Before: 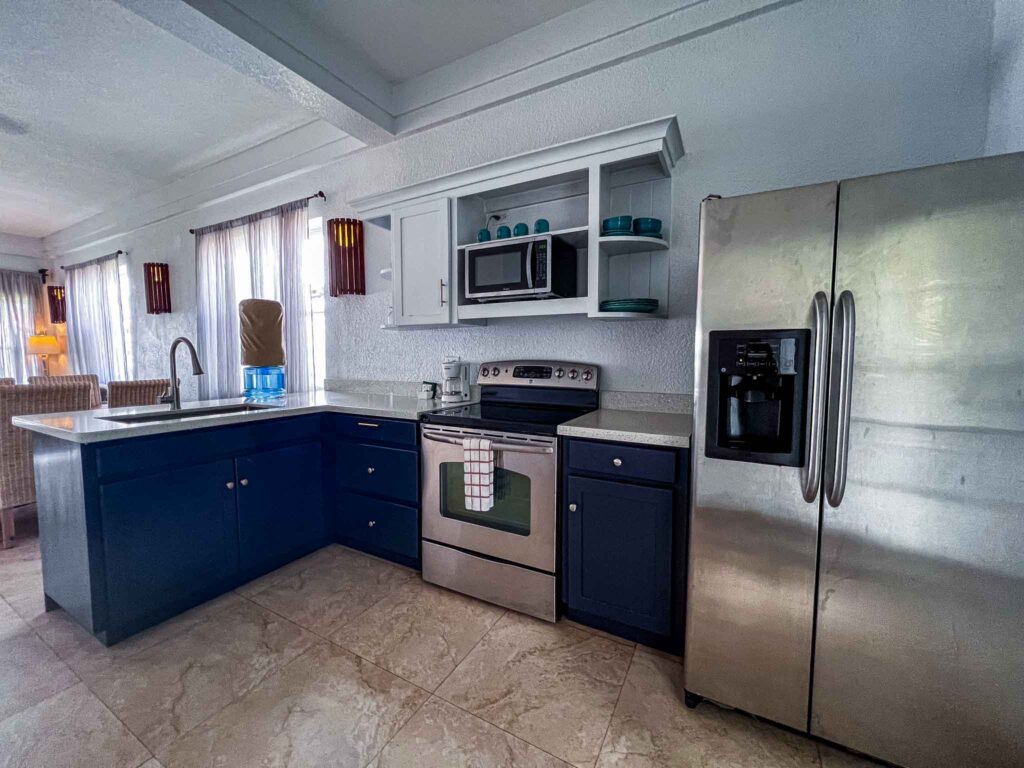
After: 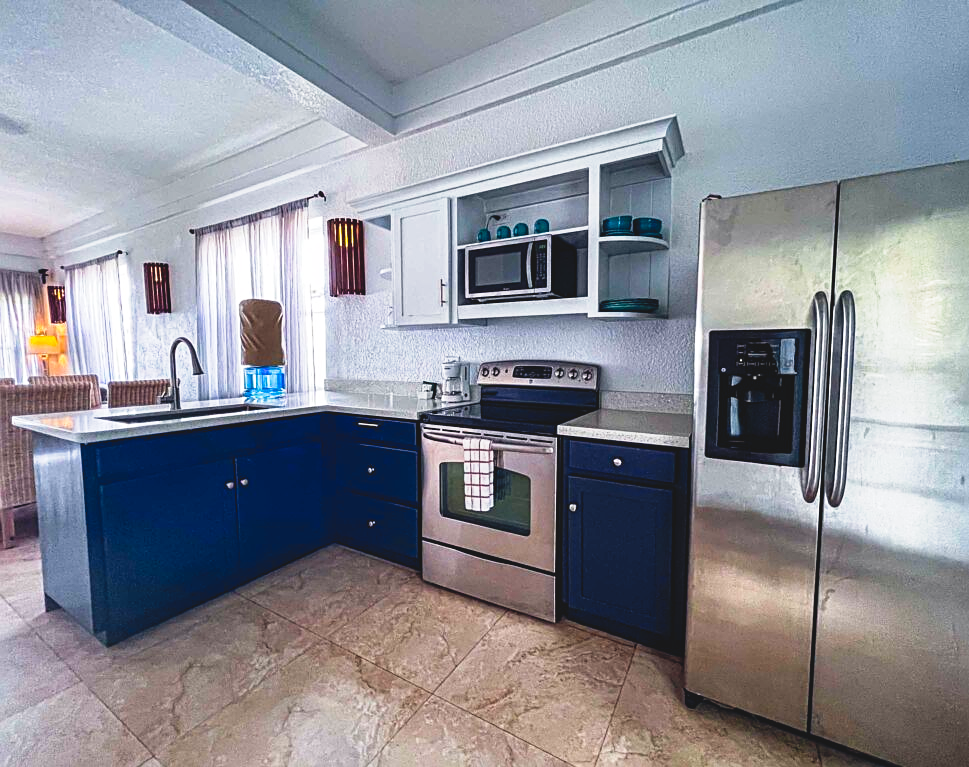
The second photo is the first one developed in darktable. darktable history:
exposure: exposure 0.295 EV, compensate exposure bias true, compensate highlight preservation false
sharpen: on, module defaults
crop and rotate: left 0%, right 5.308%
tone curve: curves: ch0 [(0, 0.074) (0.129, 0.136) (0.285, 0.301) (0.689, 0.764) (0.854, 0.926) (0.987, 0.977)]; ch1 [(0, 0) (0.337, 0.249) (0.434, 0.437) (0.485, 0.491) (0.515, 0.495) (0.566, 0.57) (0.625, 0.625) (0.764, 0.806) (1, 1)]; ch2 [(0, 0) (0.314, 0.301) (0.401, 0.411) (0.505, 0.499) (0.54, 0.54) (0.608, 0.613) (0.706, 0.735) (1, 1)], preserve colors none
color balance rgb: highlights gain › chroma 0.167%, highlights gain › hue 332.5°, global offset › chroma 0.062%, global offset › hue 253.25°, linear chroma grading › global chroma 15.374%, perceptual saturation grading › global saturation 2.305%
shadows and highlights: shadows 24.99, highlights -23.45
